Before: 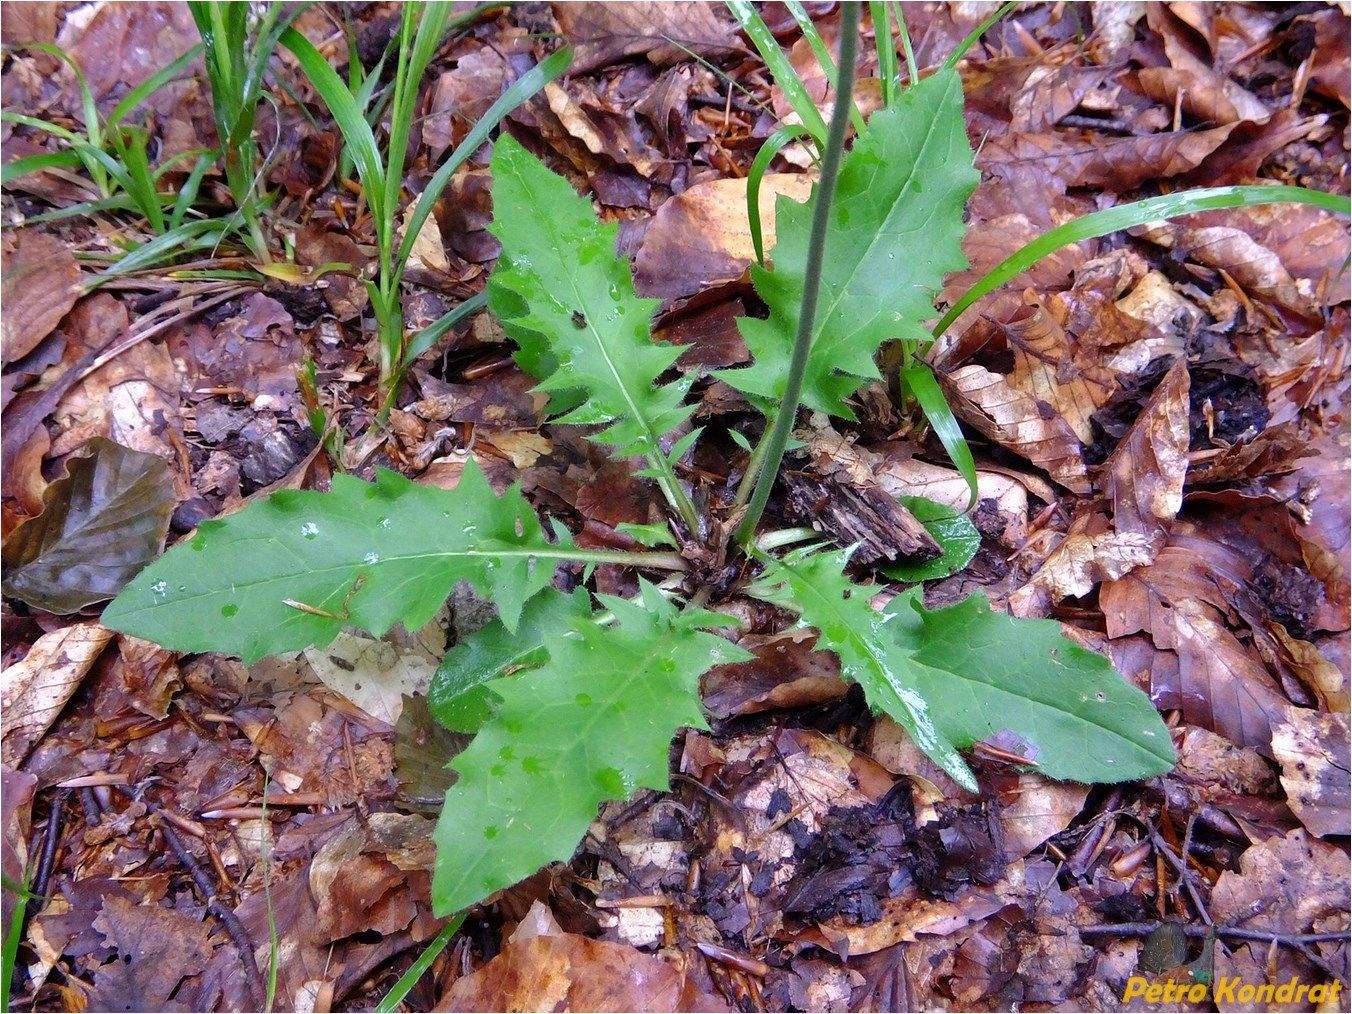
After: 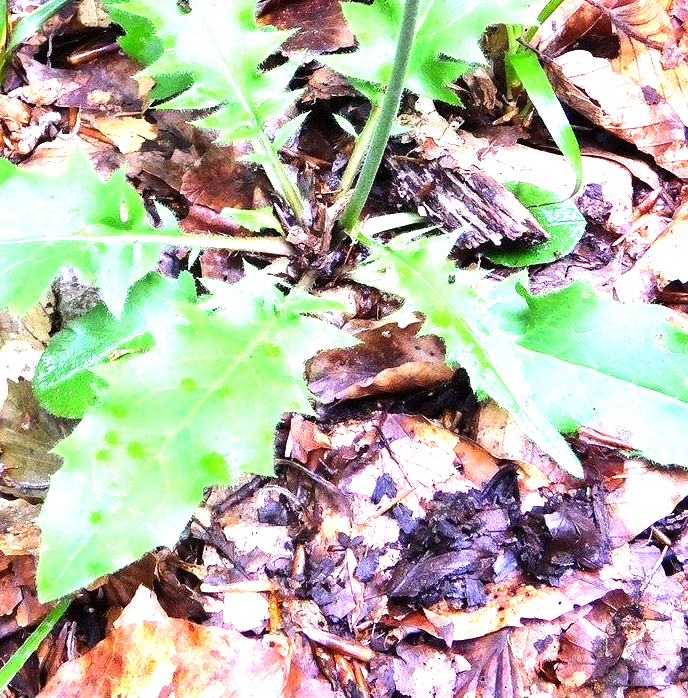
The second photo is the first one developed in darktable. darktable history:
exposure: black level correction 0, exposure 1.35 EV, compensate exposure bias true, compensate highlight preservation false
crop and rotate: left 29.237%, top 31.152%, right 19.807%
tone equalizer: -8 EV -0.75 EV, -7 EV -0.7 EV, -6 EV -0.6 EV, -5 EV -0.4 EV, -3 EV 0.4 EV, -2 EV 0.6 EV, -1 EV 0.7 EV, +0 EV 0.75 EV, edges refinement/feathering 500, mask exposure compensation -1.57 EV, preserve details no
